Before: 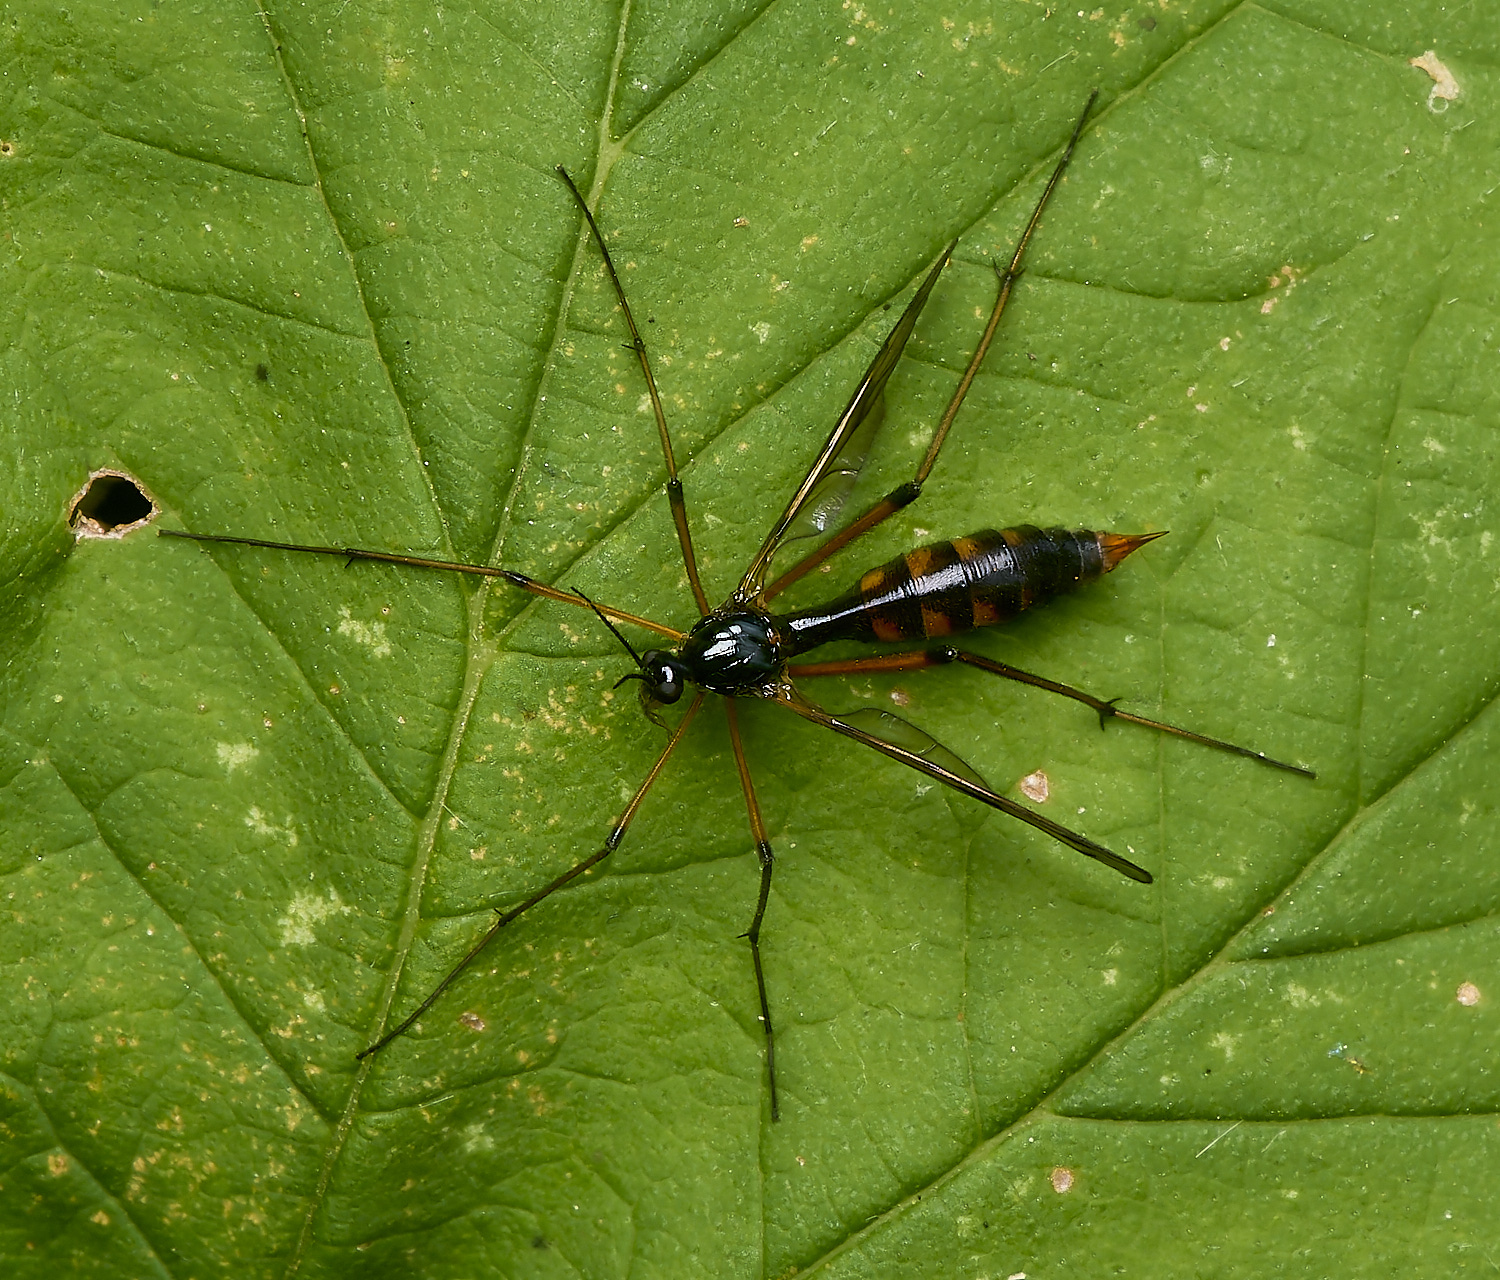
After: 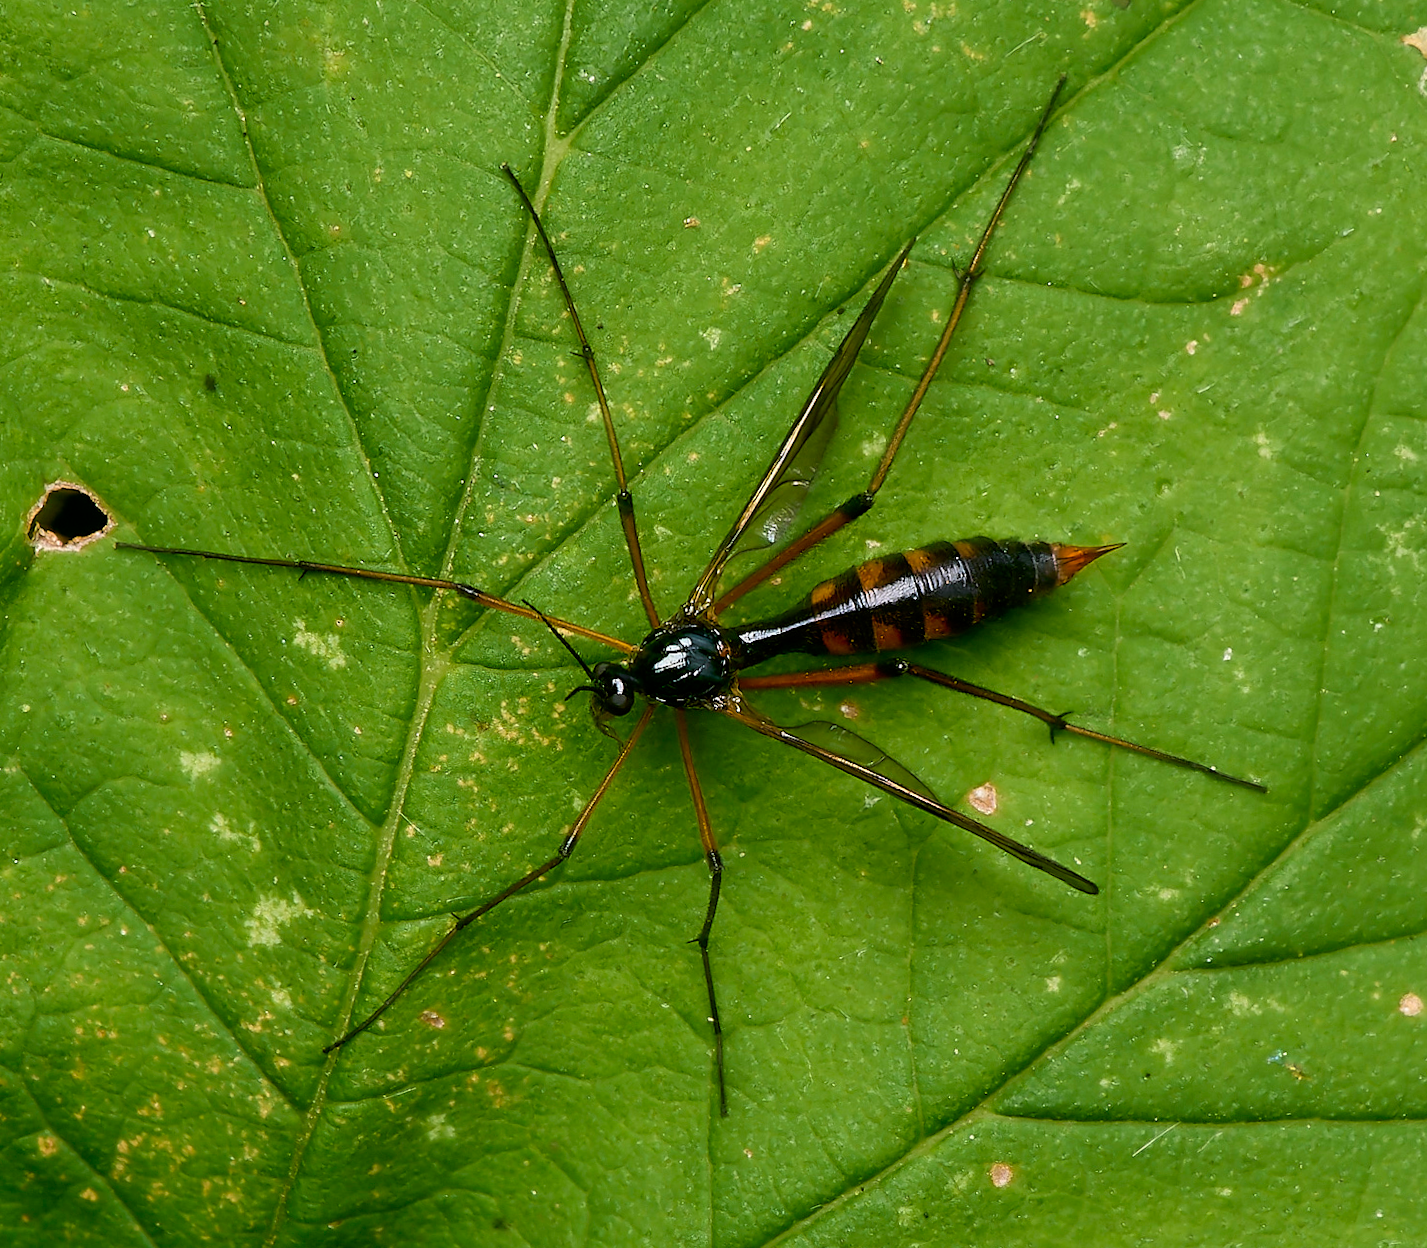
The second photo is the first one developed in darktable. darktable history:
rotate and perspective: rotation 0.074°, lens shift (vertical) 0.096, lens shift (horizontal) -0.041, crop left 0.043, crop right 0.952, crop top 0.024, crop bottom 0.979
